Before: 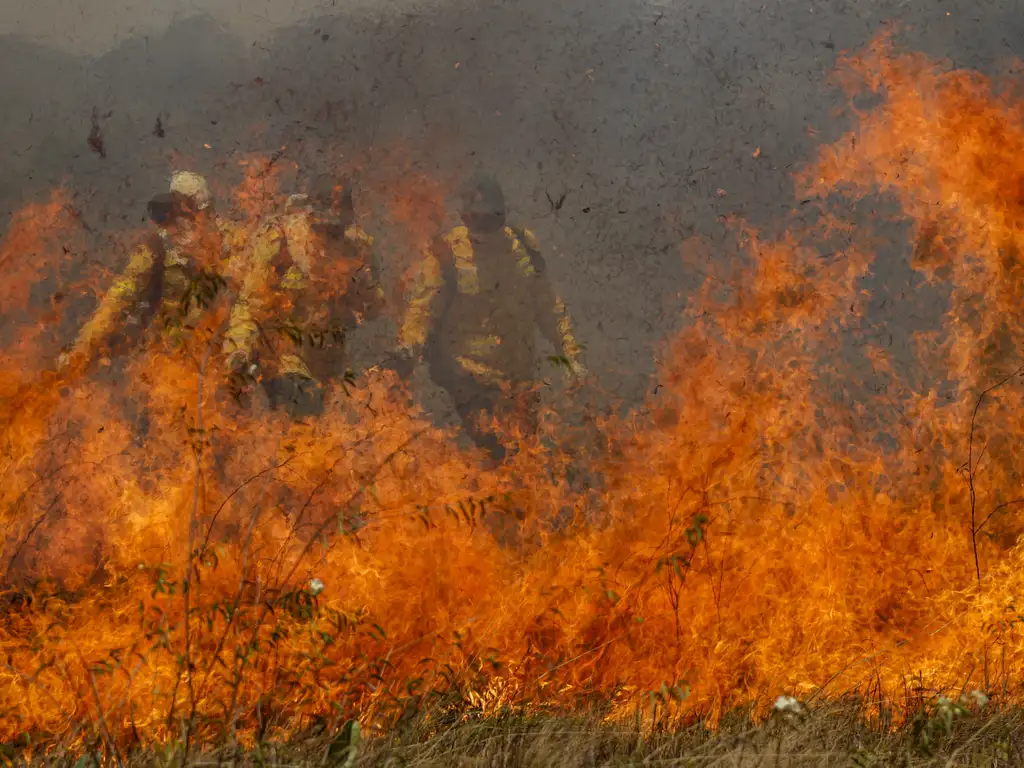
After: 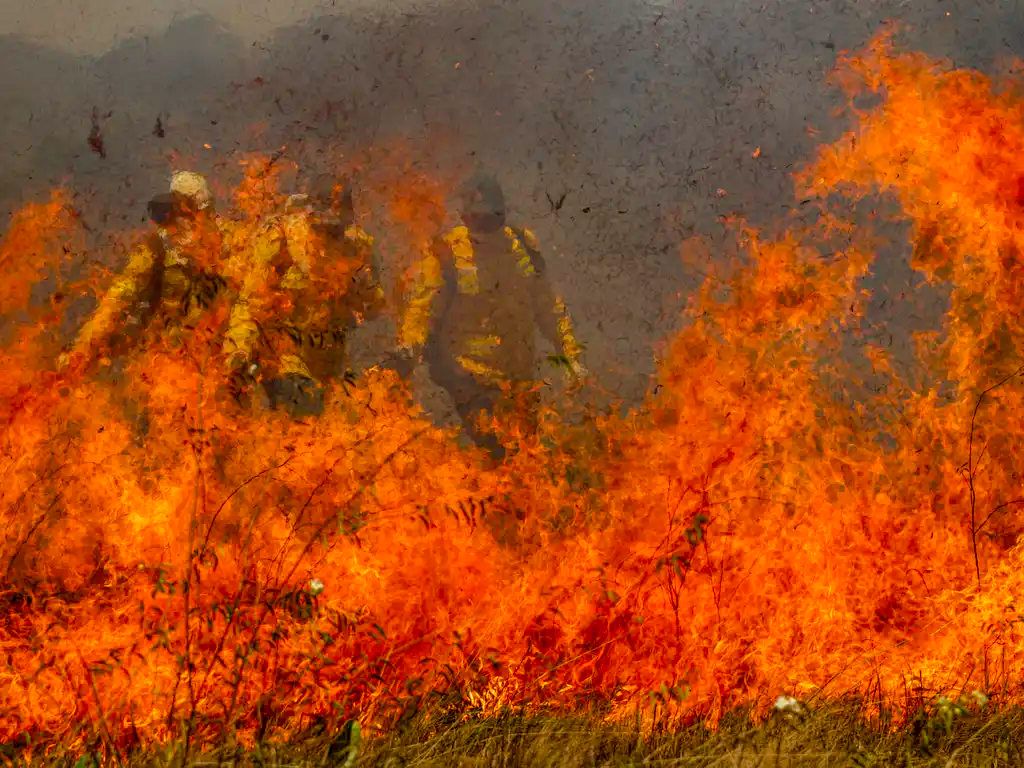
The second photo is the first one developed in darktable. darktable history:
local contrast: on, module defaults
velvia: strength 32%, mid-tones bias 0.2
